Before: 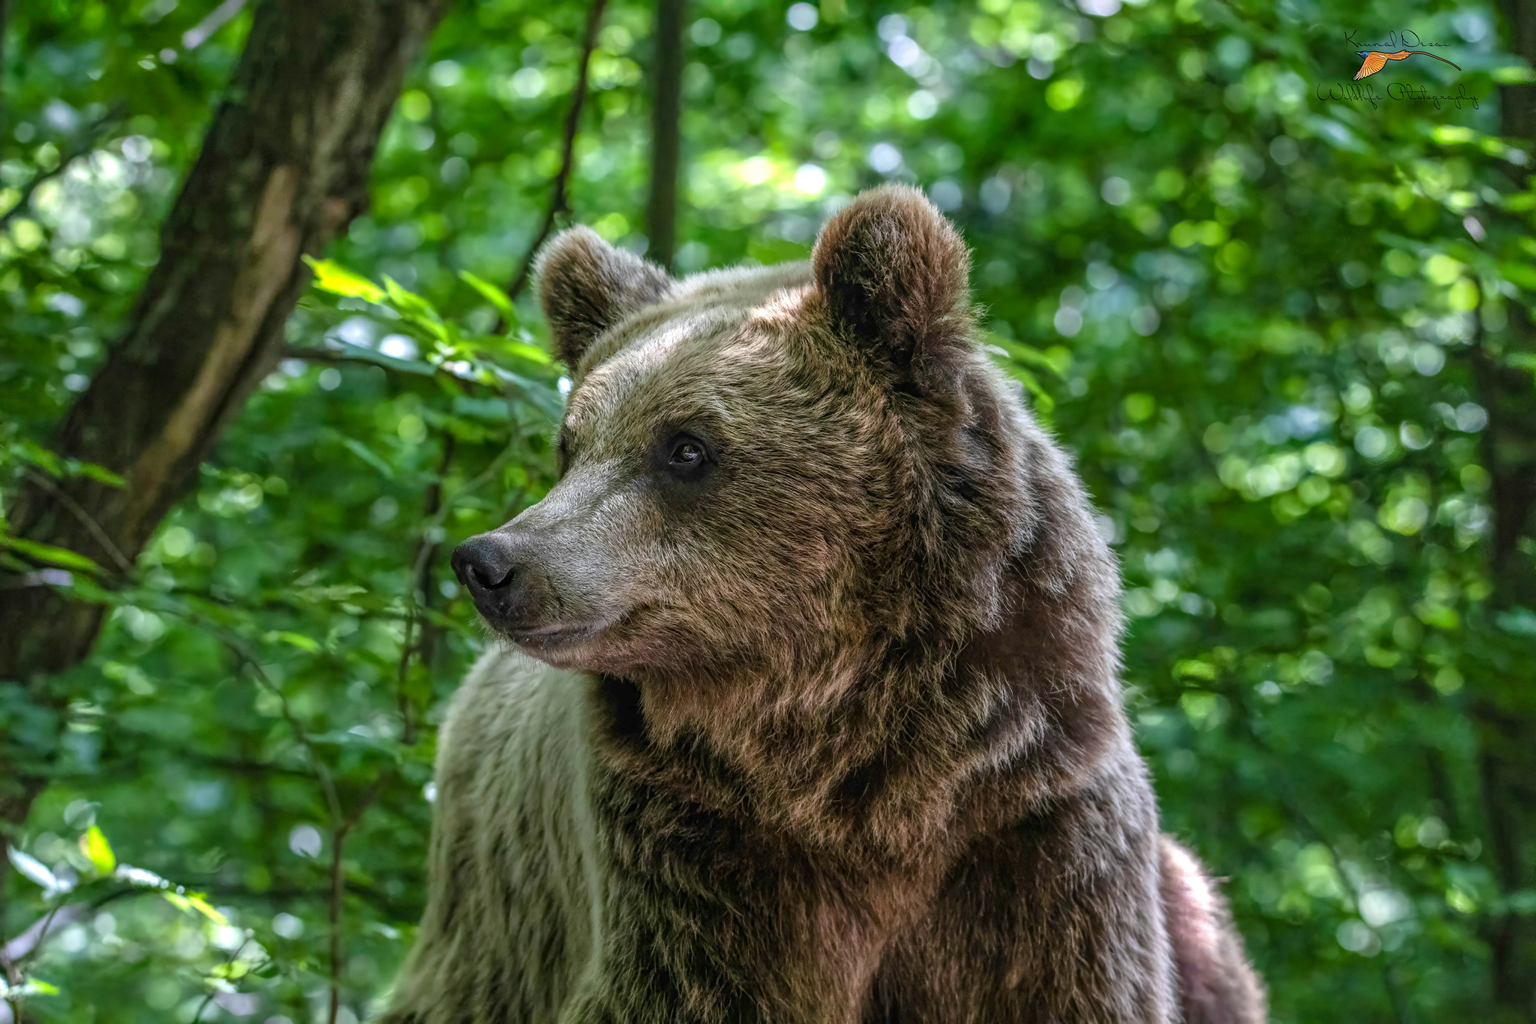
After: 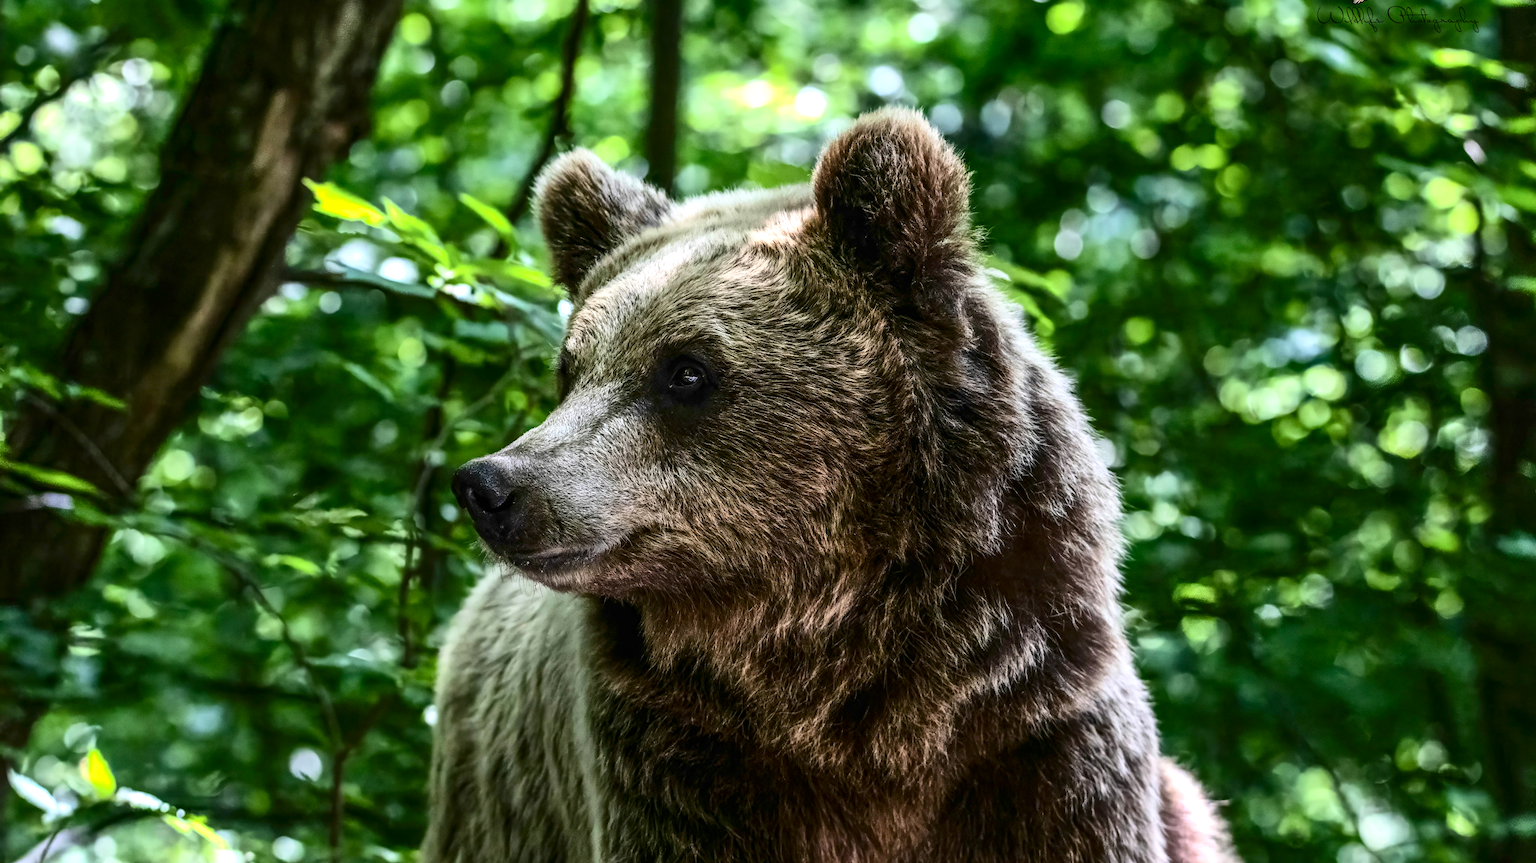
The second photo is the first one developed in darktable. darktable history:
crop: top 7.568%, bottom 8.157%
tone equalizer: -8 EV -0.418 EV, -7 EV -0.389 EV, -6 EV -0.361 EV, -5 EV -0.205 EV, -3 EV 0.237 EV, -2 EV 0.341 EV, -1 EV 0.379 EV, +0 EV 0.394 EV, edges refinement/feathering 500, mask exposure compensation -1.57 EV, preserve details no
contrast brightness saturation: contrast 0.274
